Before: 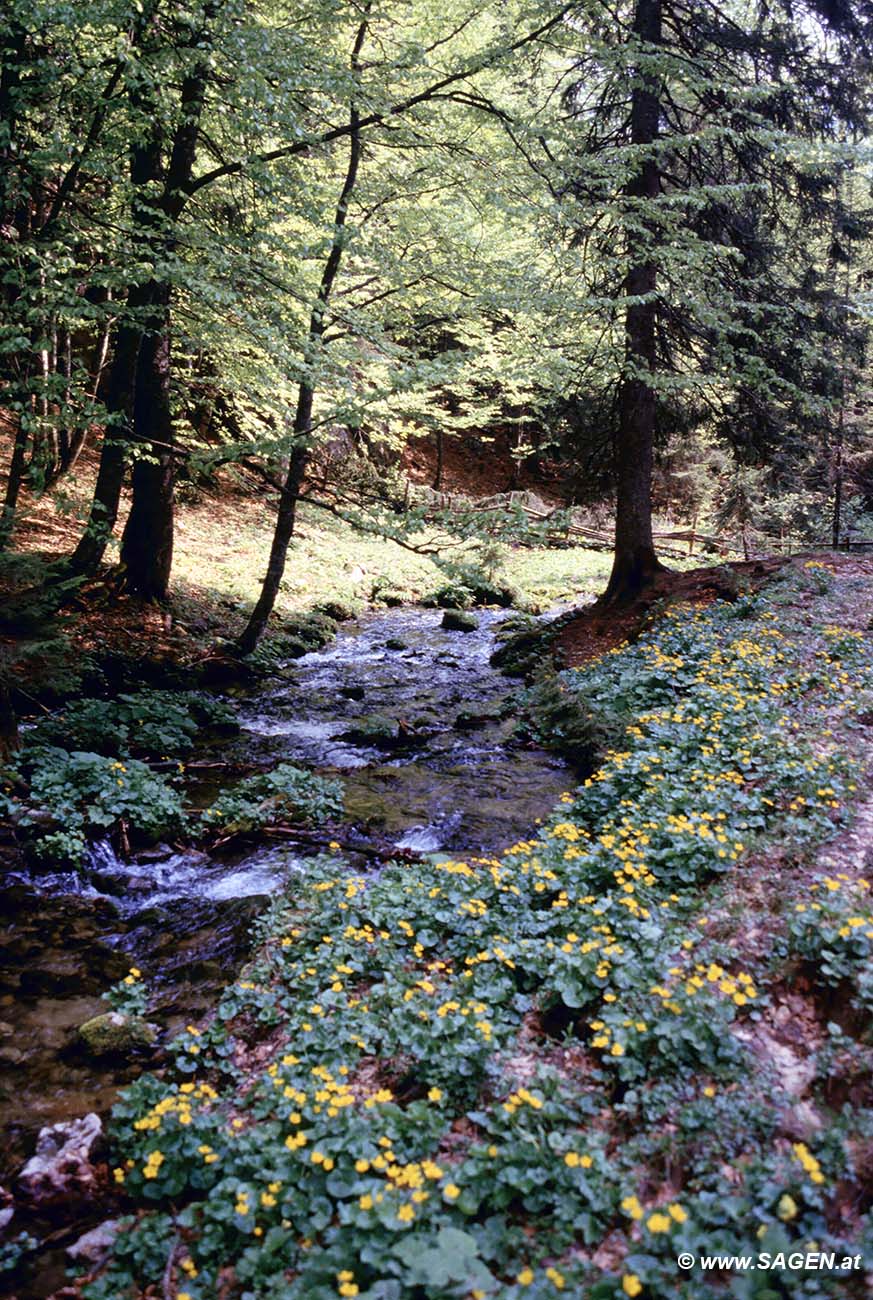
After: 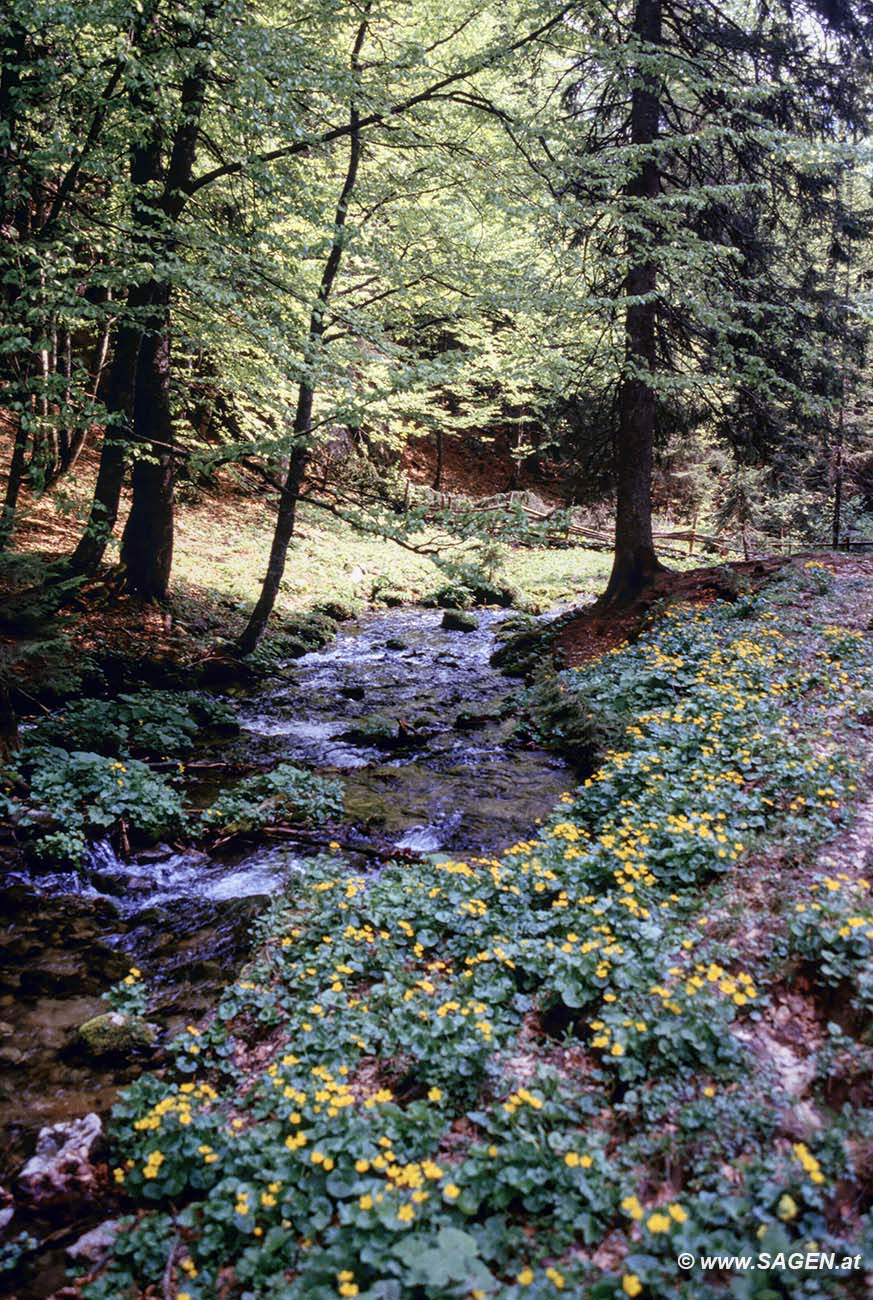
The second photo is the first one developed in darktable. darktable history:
color balance: input saturation 99%
local contrast: detail 115%
